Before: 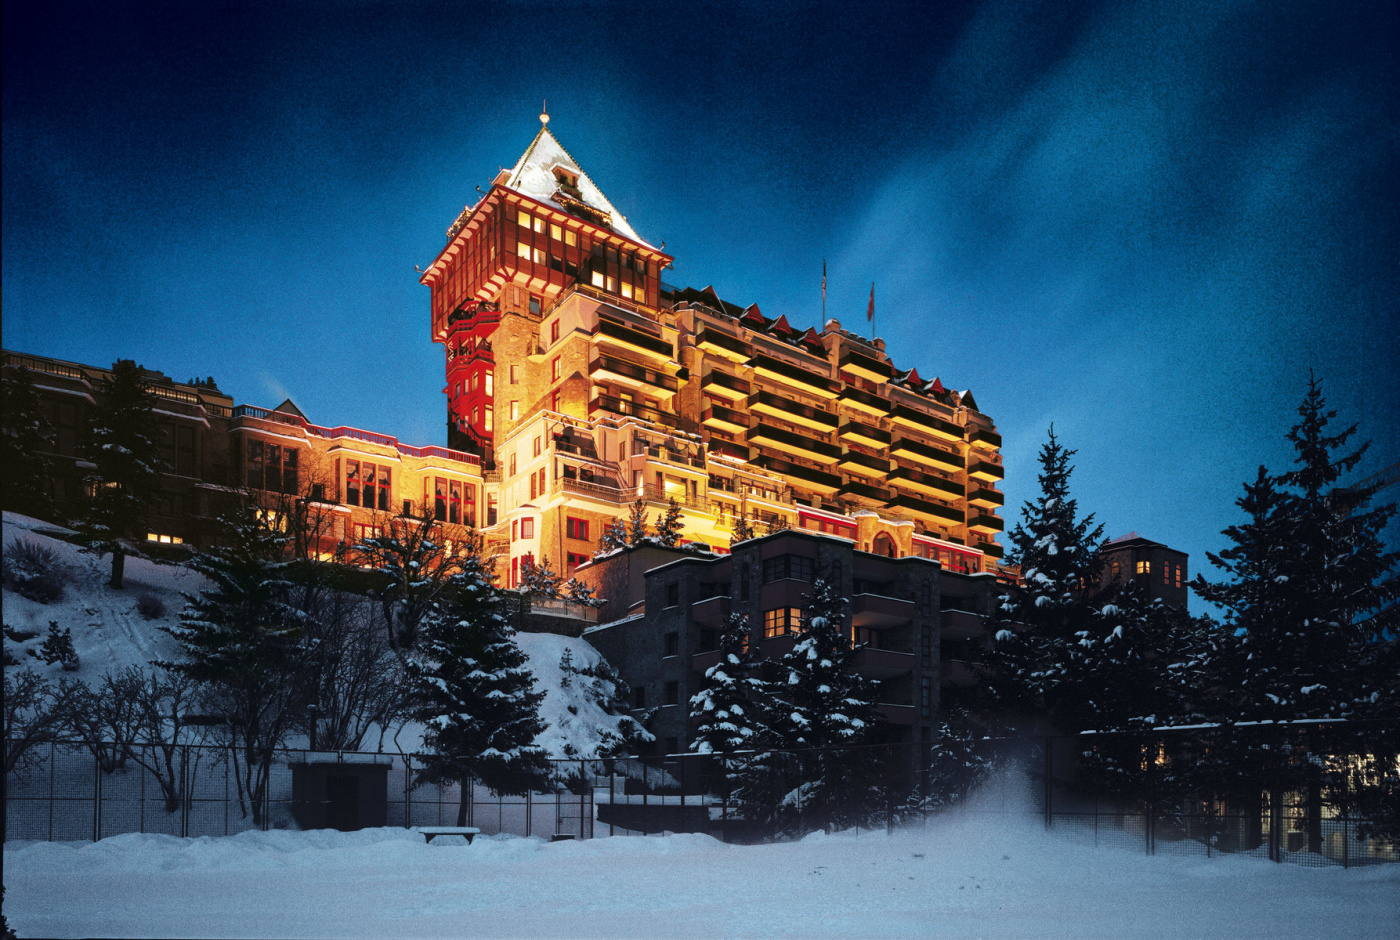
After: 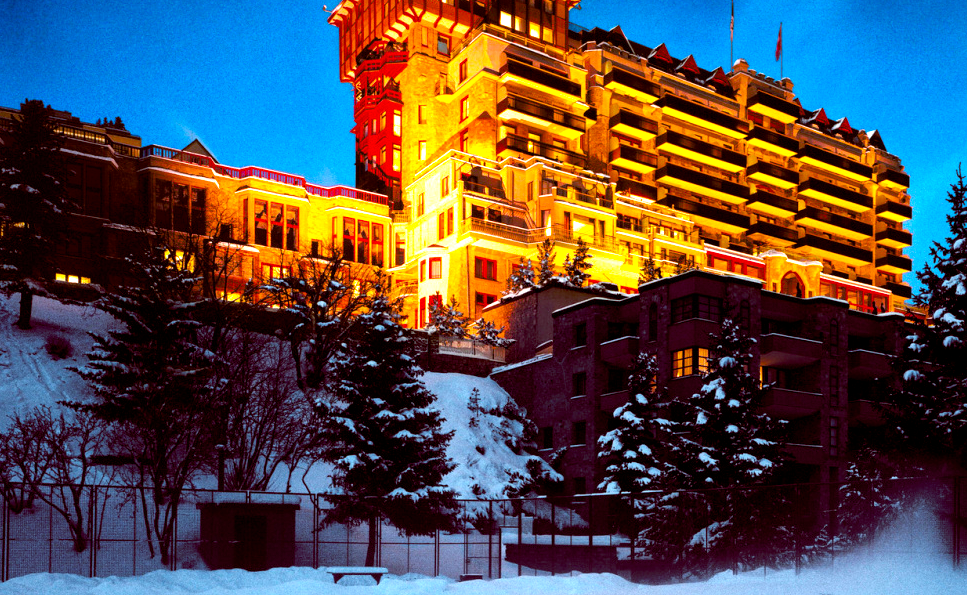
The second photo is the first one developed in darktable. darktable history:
color balance rgb: global offset › luminance -0.2%, global offset › chroma 0.267%, linear chroma grading › global chroma 14.443%, perceptual saturation grading › global saturation 36.73%
crop: left 6.635%, top 27.742%, right 24.292%, bottom 8.897%
tone equalizer: -8 EV -0.759 EV, -7 EV -0.706 EV, -6 EV -0.579 EV, -5 EV -0.406 EV, -3 EV 0.379 EV, -2 EV 0.6 EV, -1 EV 0.696 EV, +0 EV 0.721 EV
